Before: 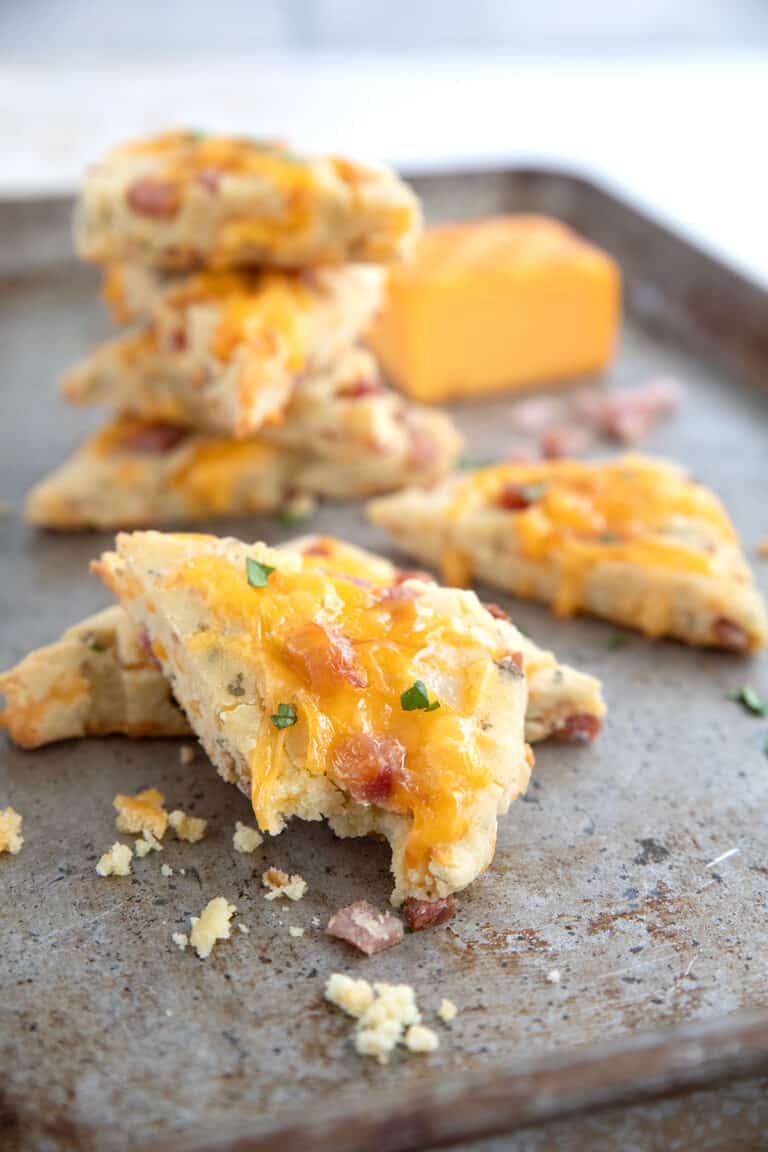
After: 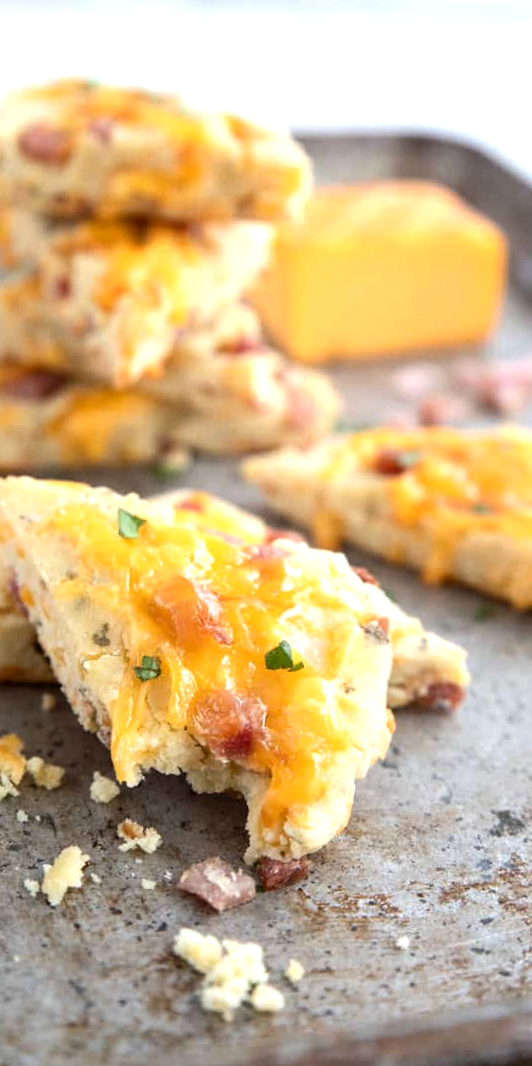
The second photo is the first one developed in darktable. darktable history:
tone equalizer: -8 EV -0.424 EV, -7 EV -0.393 EV, -6 EV -0.353 EV, -5 EV -0.215 EV, -3 EV 0.214 EV, -2 EV 0.352 EV, -1 EV 0.411 EV, +0 EV 0.443 EV, edges refinement/feathering 500, mask exposure compensation -1.57 EV, preserve details no
crop and rotate: angle -3.09°, left 14.255%, top 0.028%, right 10.88%, bottom 0.067%
